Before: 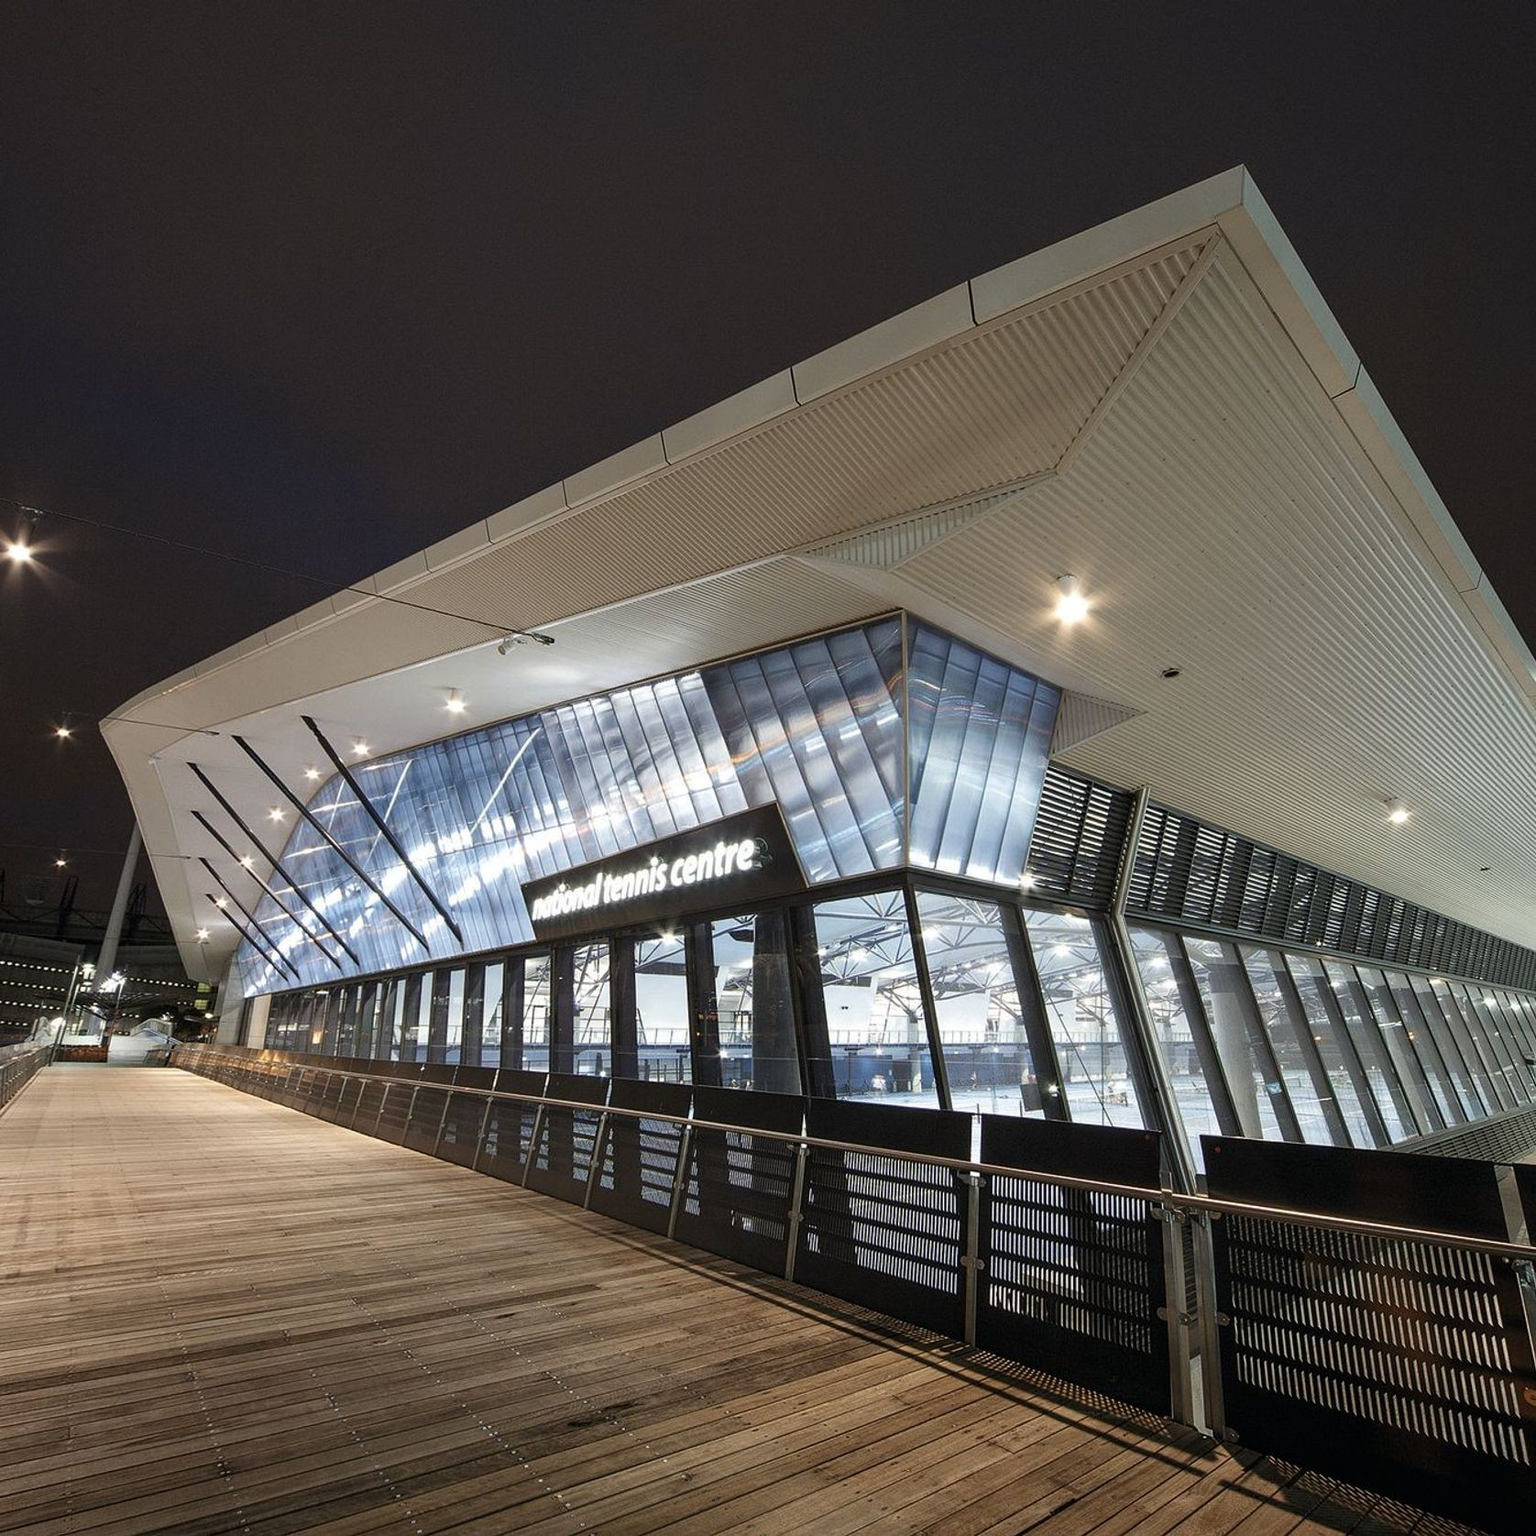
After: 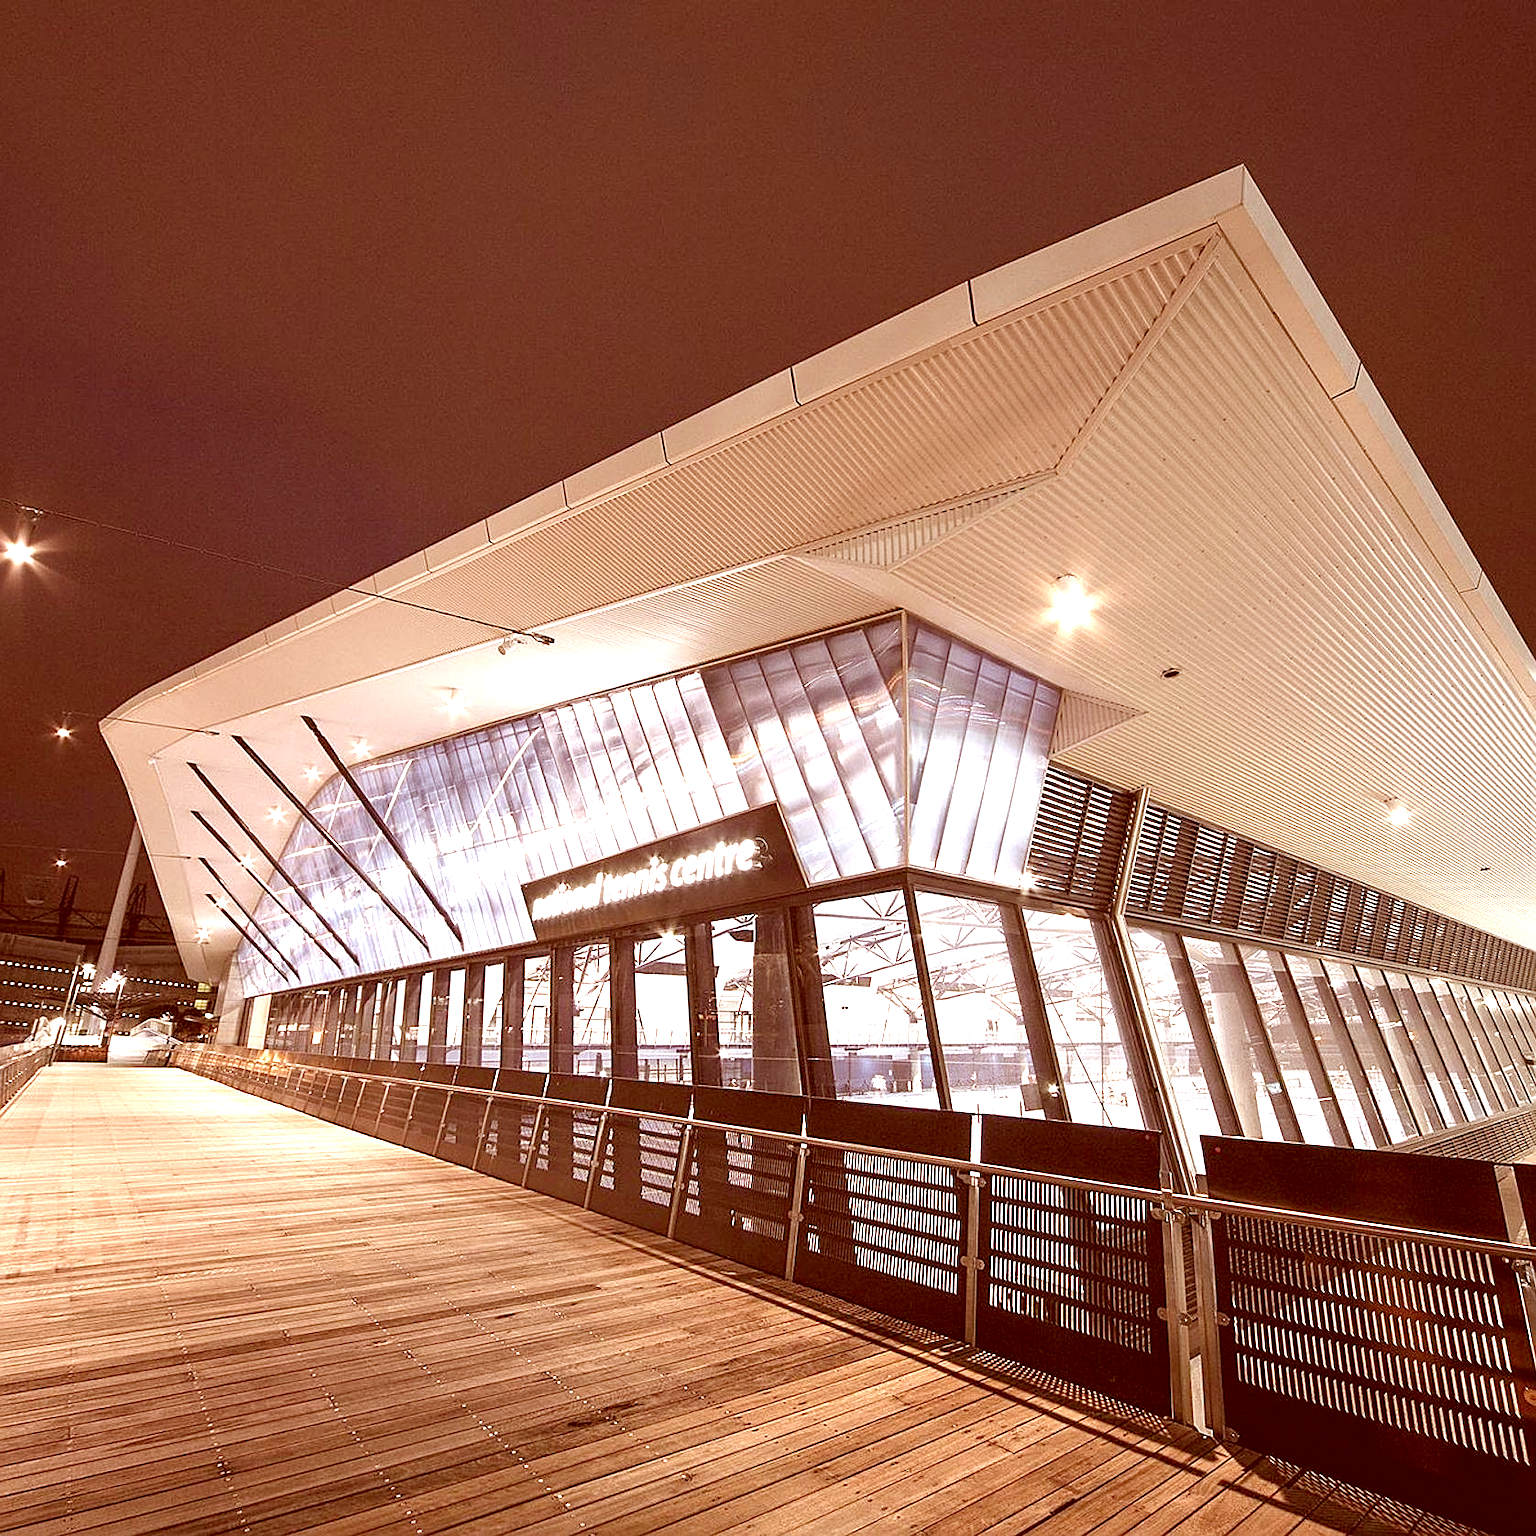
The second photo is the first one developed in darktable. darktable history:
exposure: black level correction 0, exposure 1.199 EV, compensate exposure bias true, compensate highlight preservation false
color correction: highlights a* 9.24, highlights b* 8.87, shadows a* 39.81, shadows b* 39.35, saturation 0.787
levels: levels [0, 0.478, 1]
sharpen: on, module defaults
